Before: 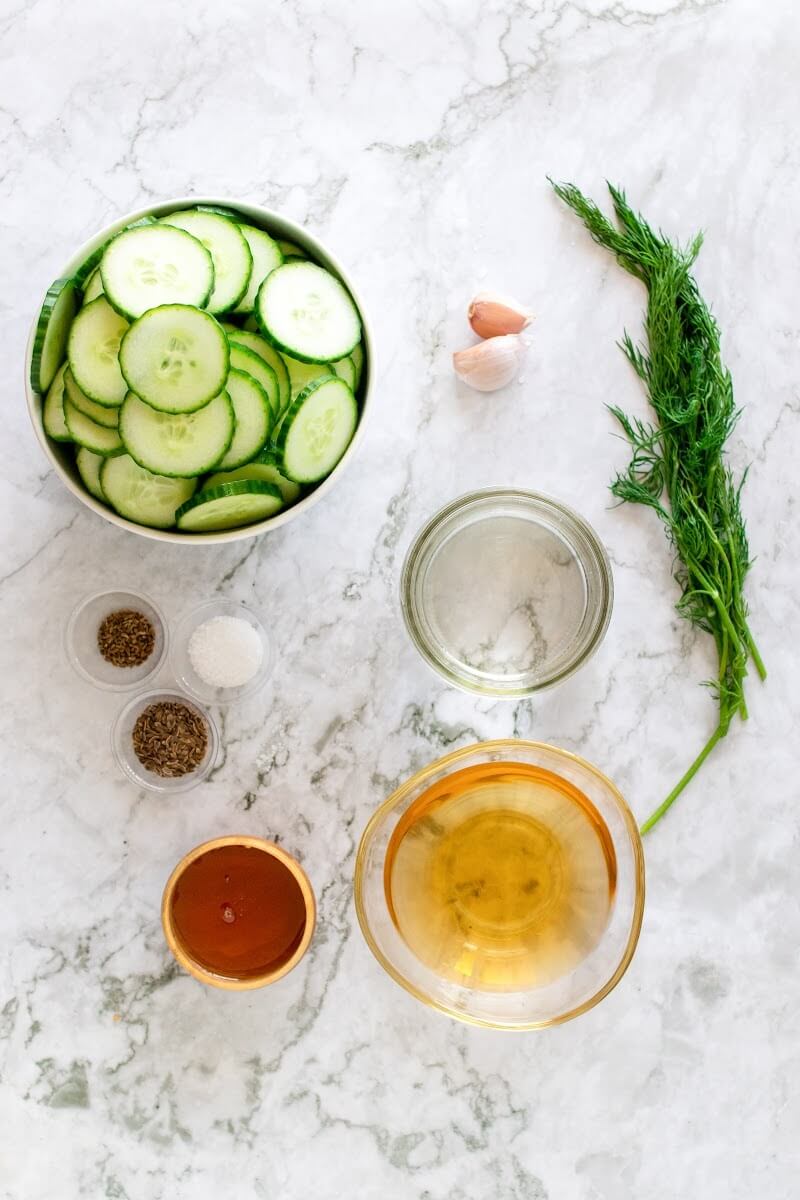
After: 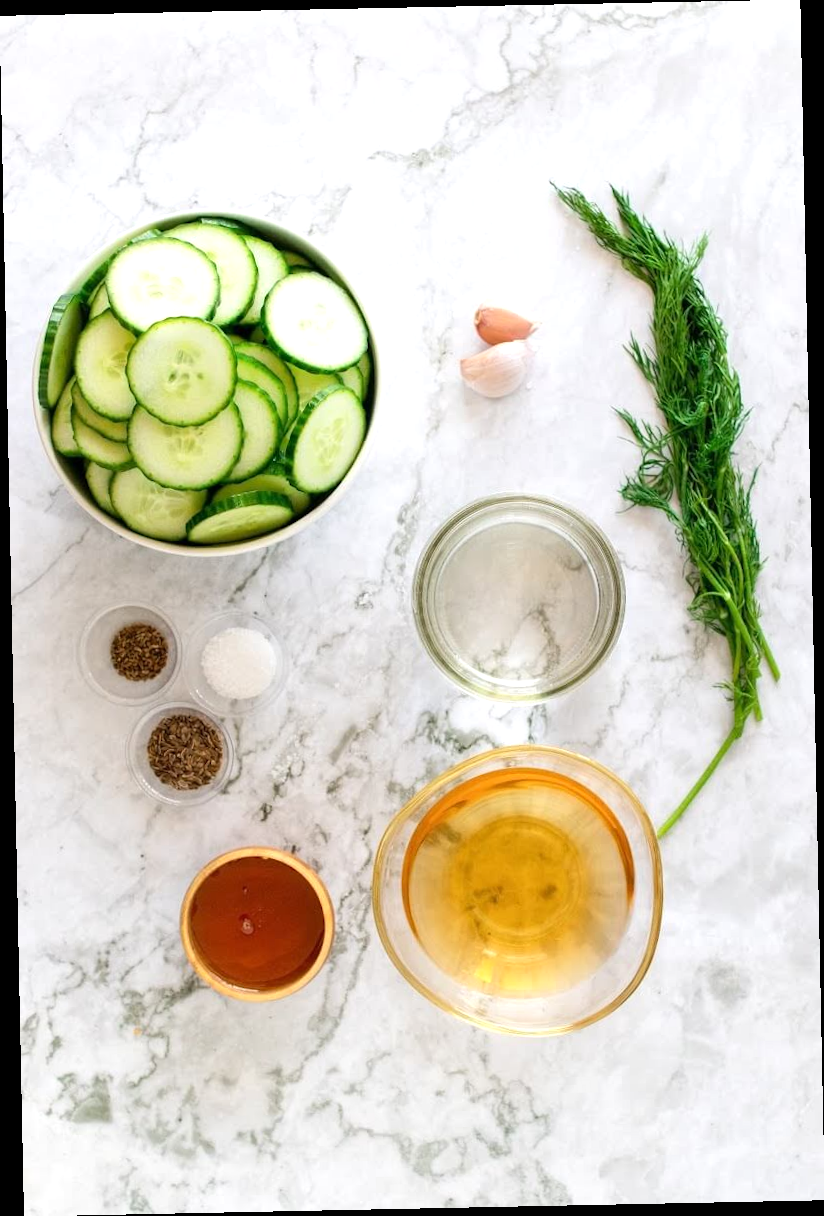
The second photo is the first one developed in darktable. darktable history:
exposure: exposure 0.2 EV, compensate highlight preservation false
rotate and perspective: rotation -1.17°, automatic cropping off
